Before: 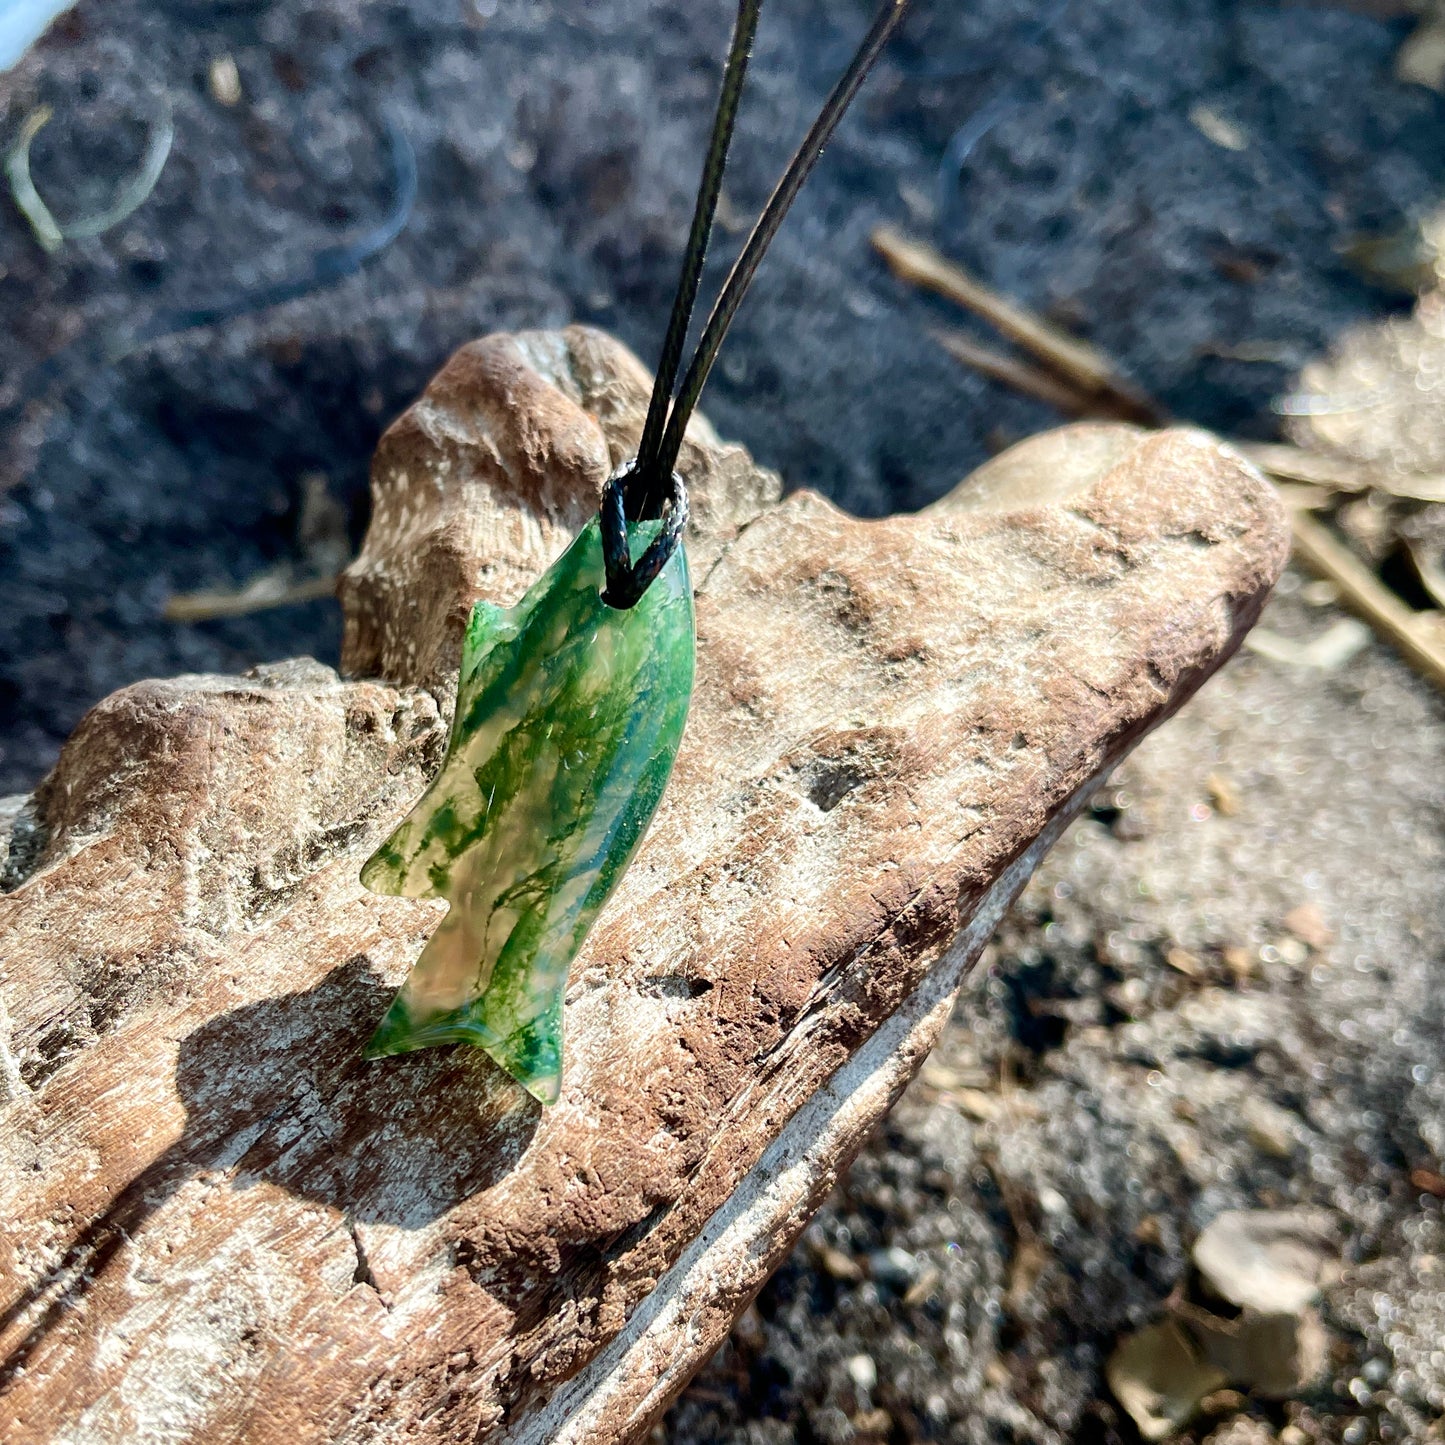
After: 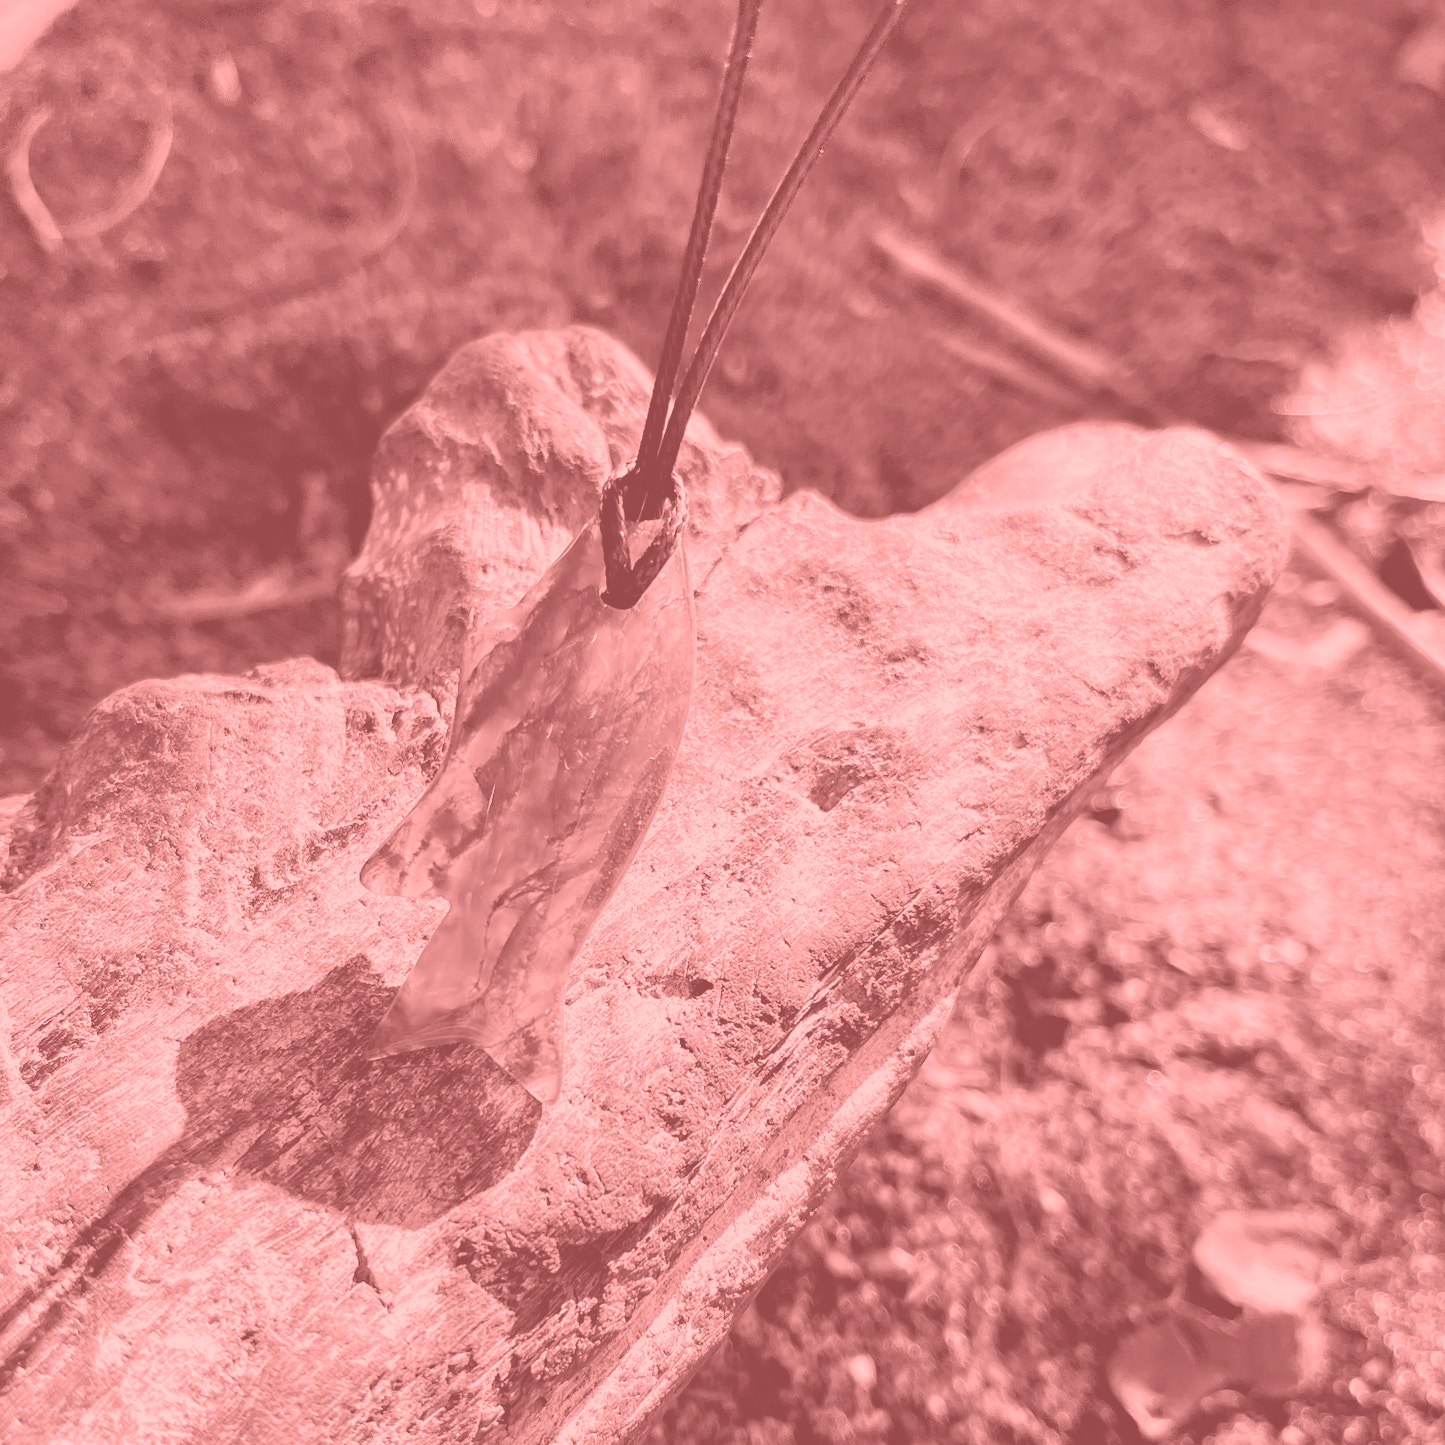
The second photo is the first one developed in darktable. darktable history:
haze removal: compatibility mode true, adaptive false
colorize: saturation 51%, source mix 50.67%, lightness 50.67%
color balance rgb: linear chroma grading › global chroma 15%, perceptual saturation grading › global saturation 30%
